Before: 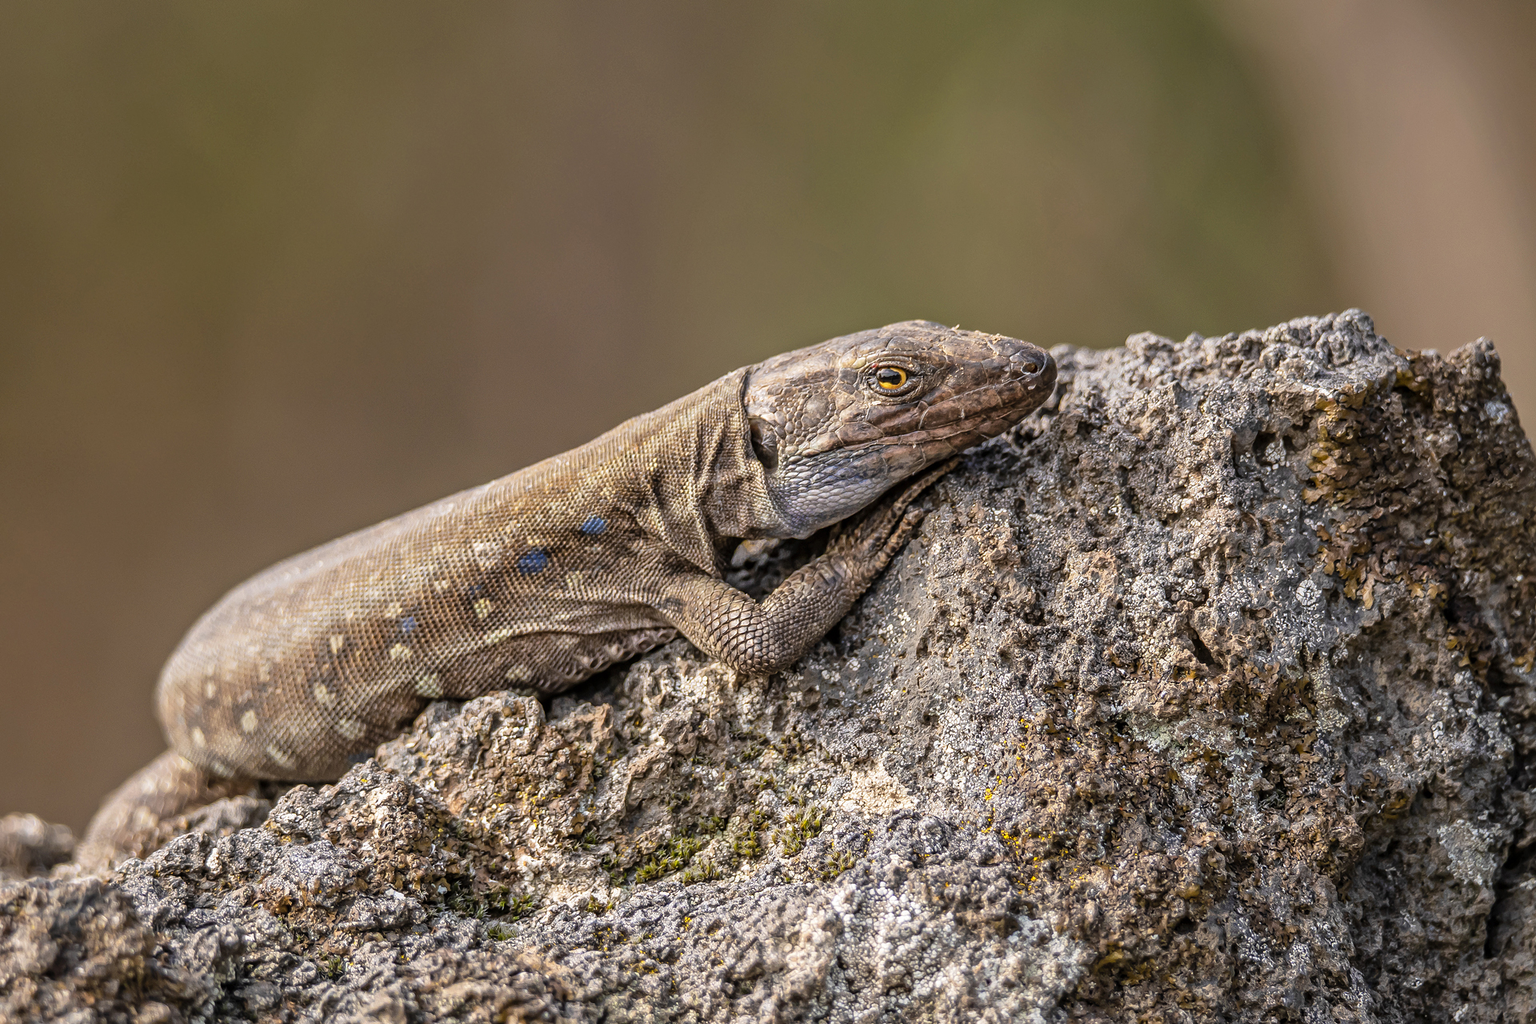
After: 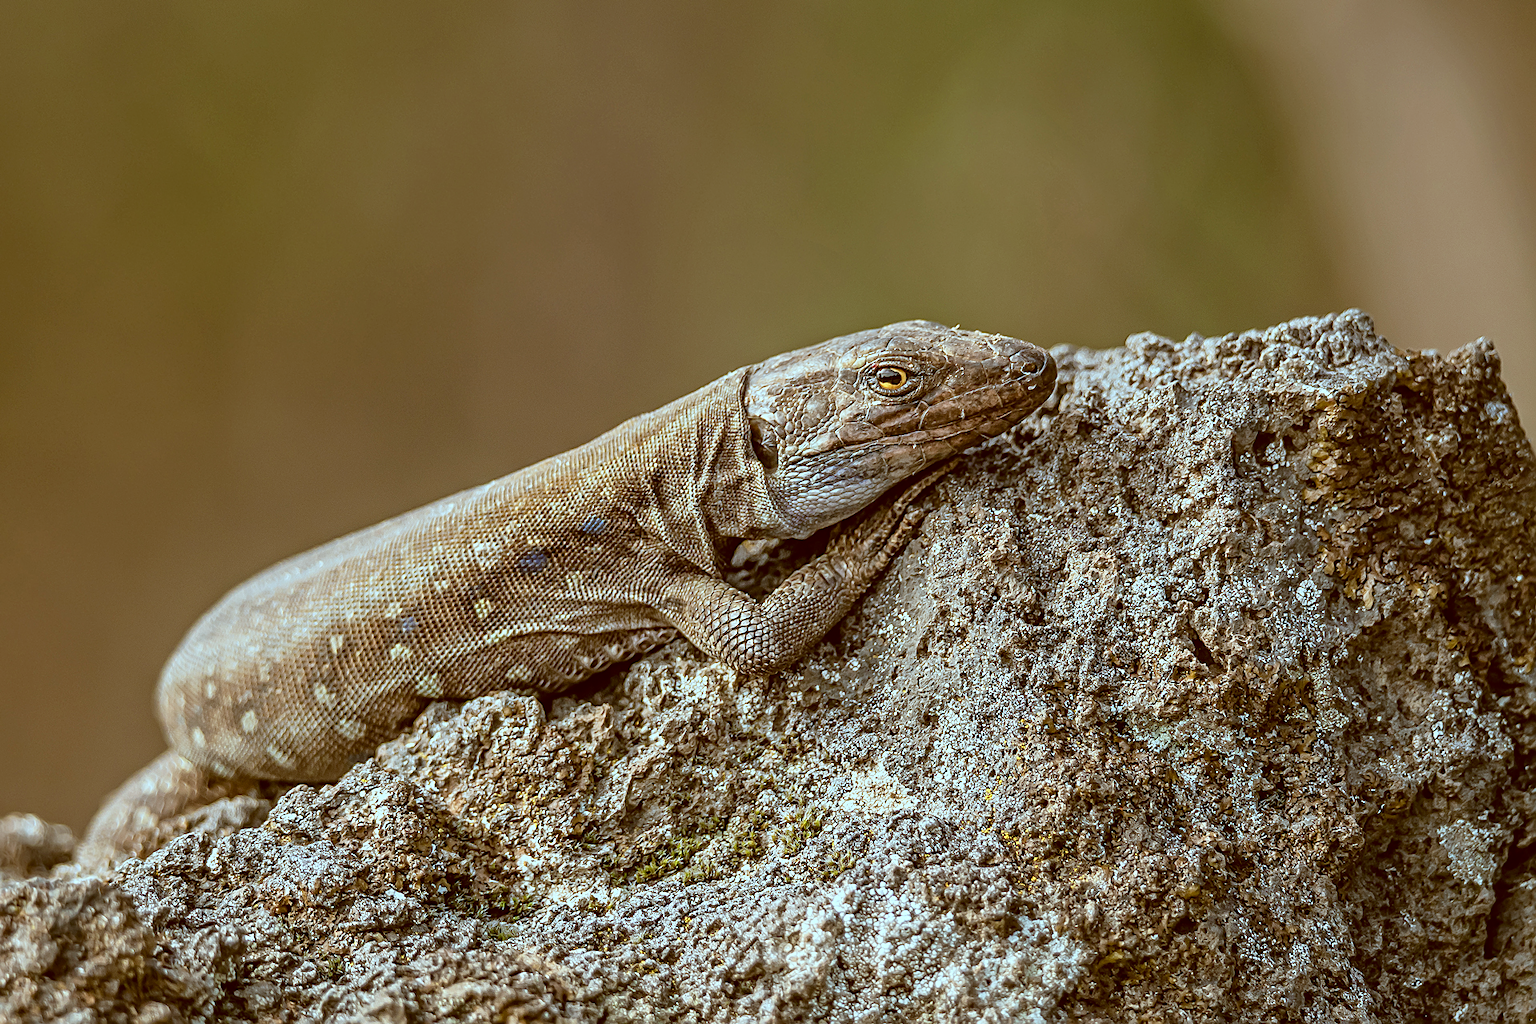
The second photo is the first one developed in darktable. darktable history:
sharpen: on, module defaults
color correction: highlights a* -14.13, highlights b* -16.83, shadows a* 10.41, shadows b* 29.64
